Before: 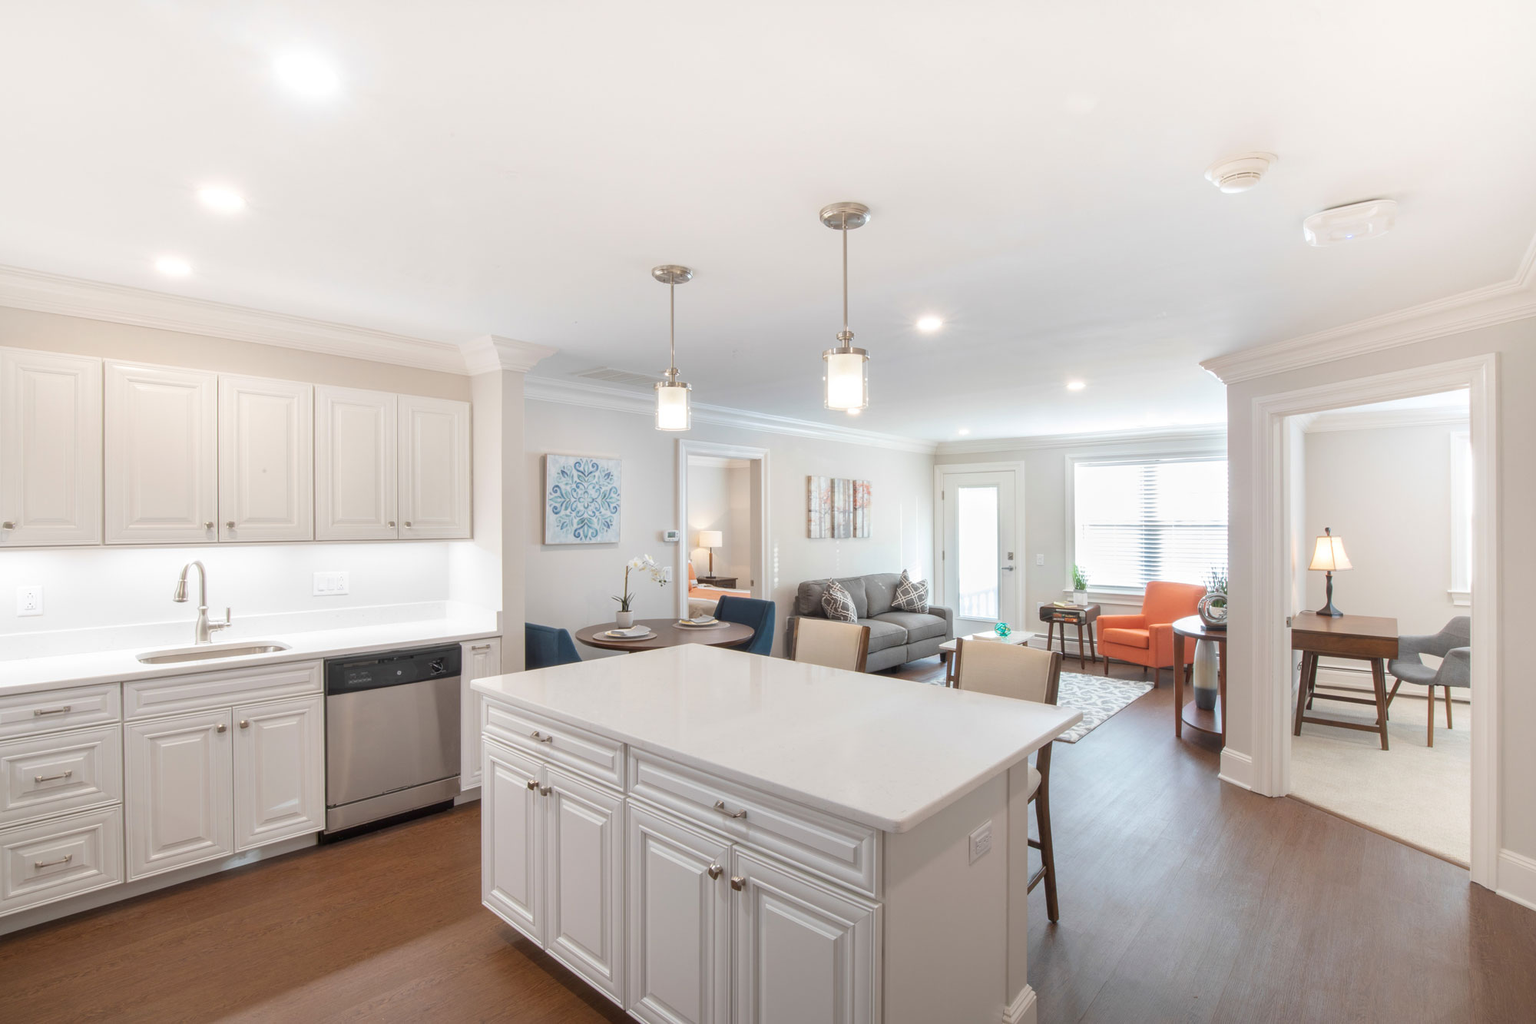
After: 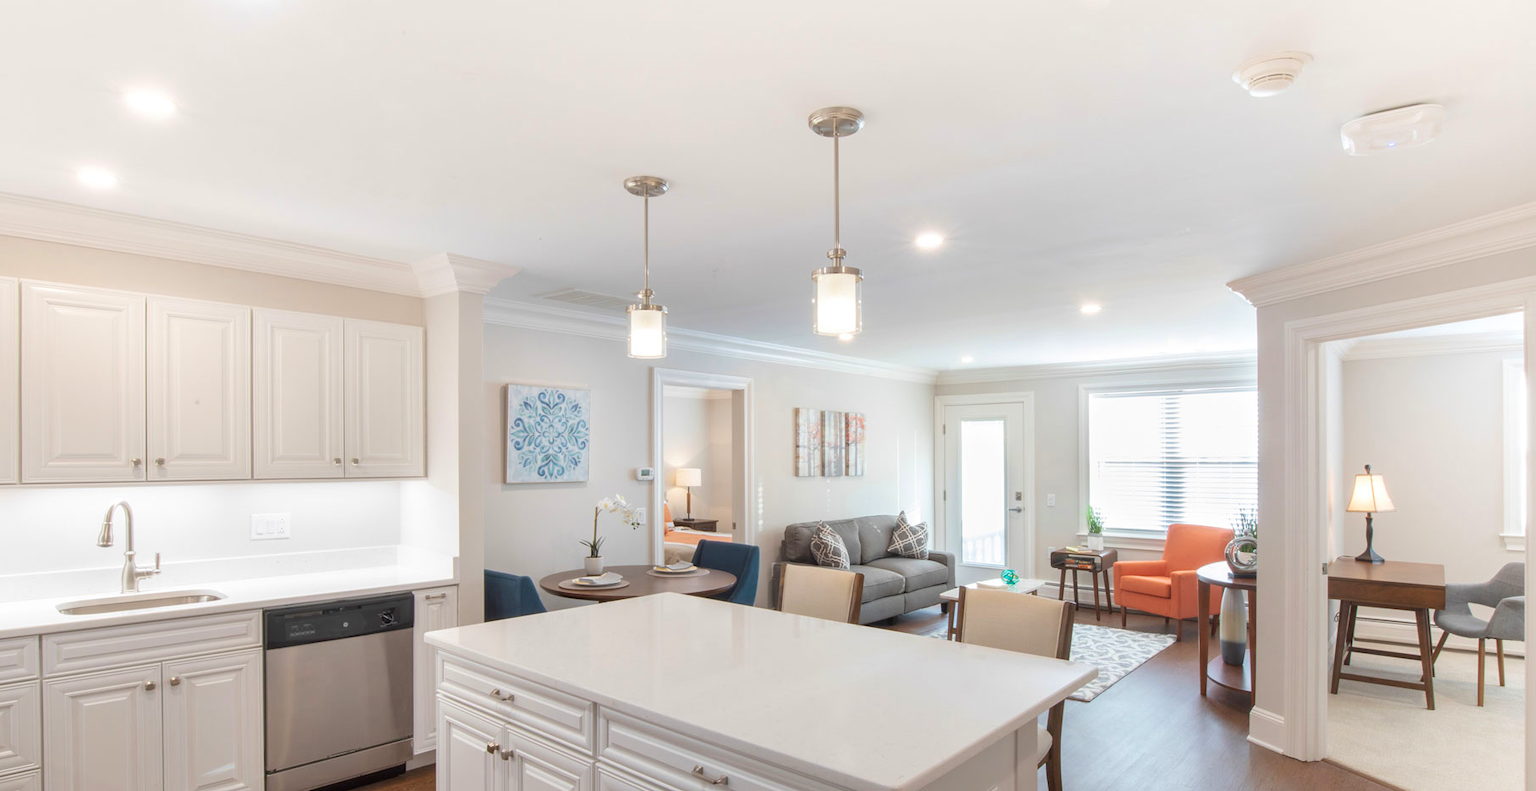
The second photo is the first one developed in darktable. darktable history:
crop: left 5.596%, top 10.314%, right 3.534%, bottom 19.395%
velvia: strength 15%
